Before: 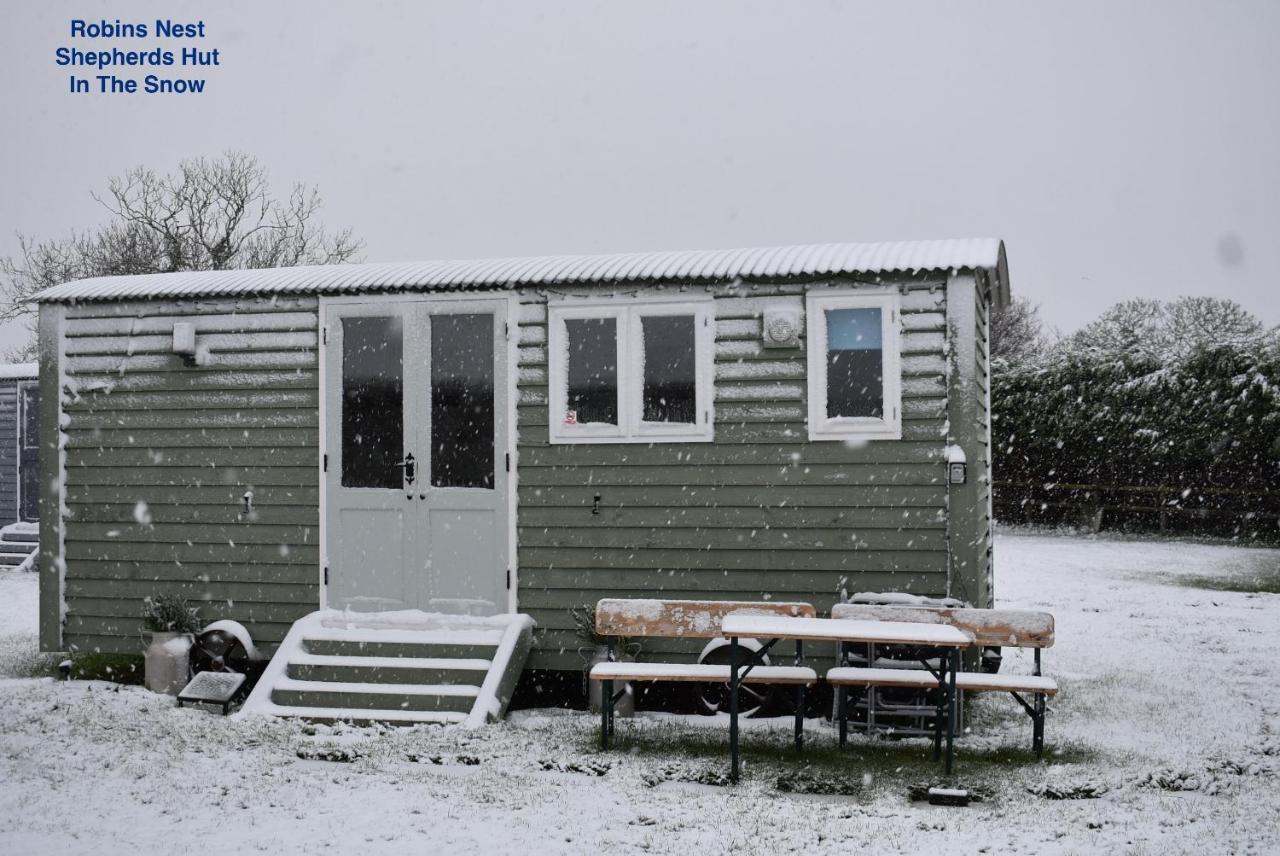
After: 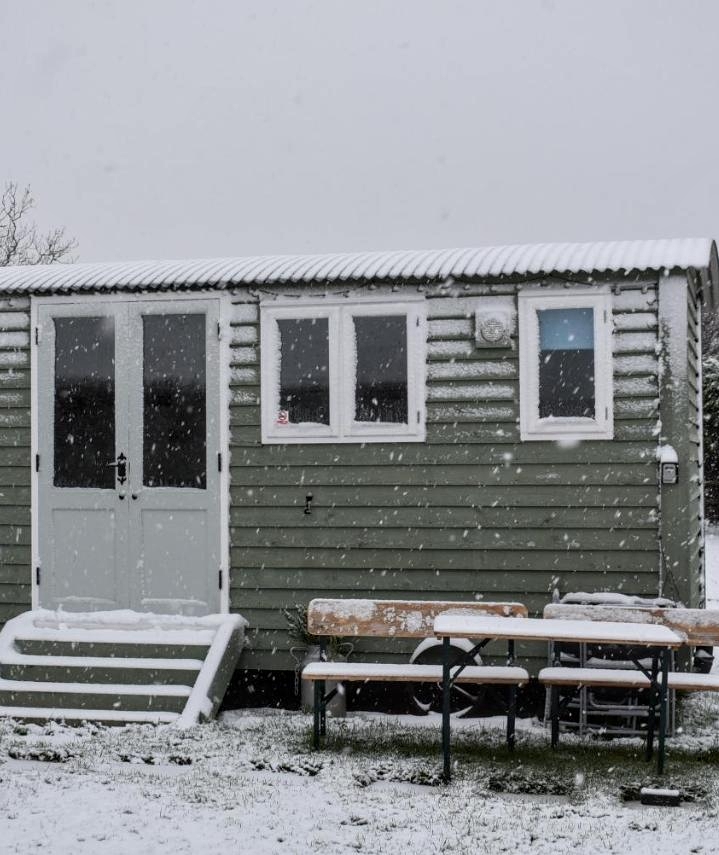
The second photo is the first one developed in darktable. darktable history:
tone equalizer: on, module defaults
crop and rotate: left 22.516%, right 21.234%
local contrast: on, module defaults
